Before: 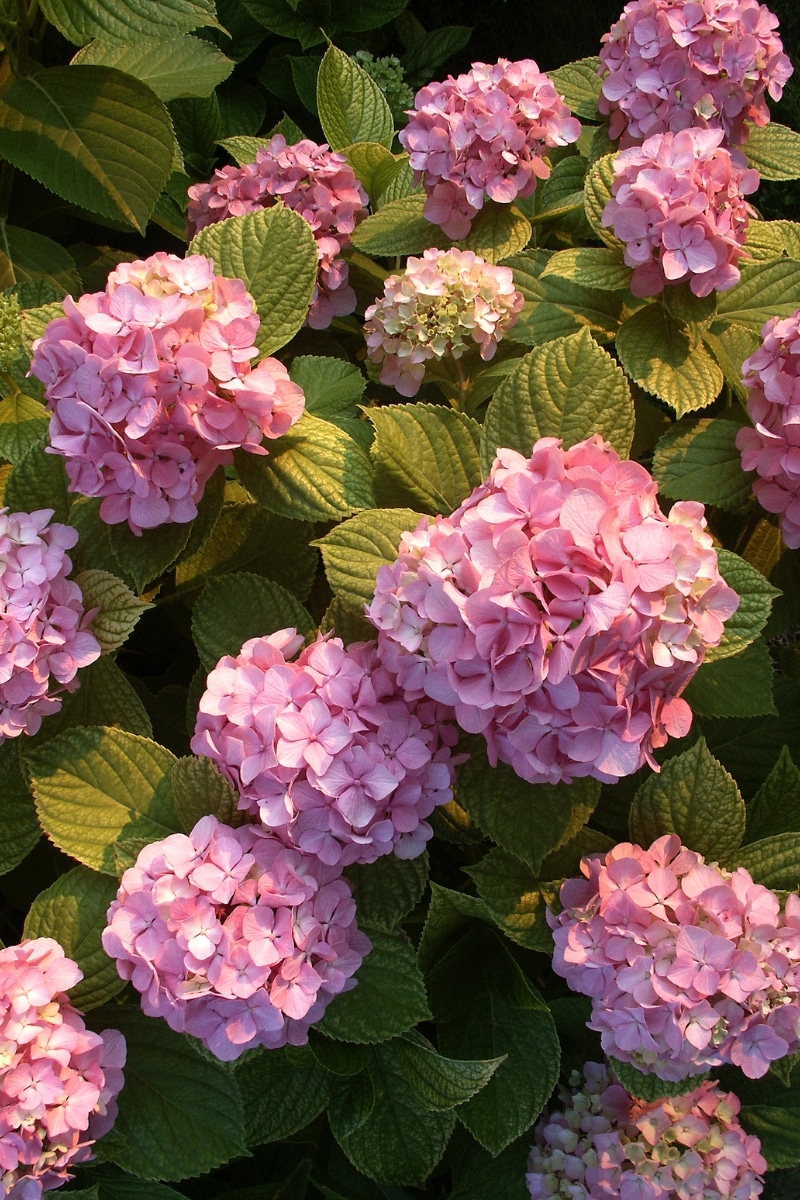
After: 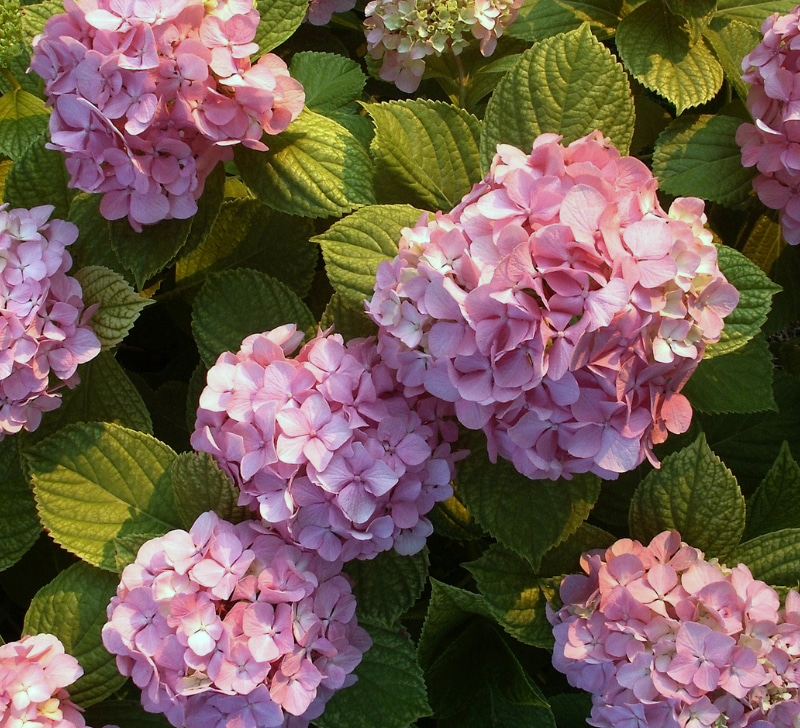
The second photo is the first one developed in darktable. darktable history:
white balance: red 0.925, blue 1.046
color correction: highlights a* -4.28, highlights b* 6.53
crop and rotate: top 25.357%, bottom 13.942%
